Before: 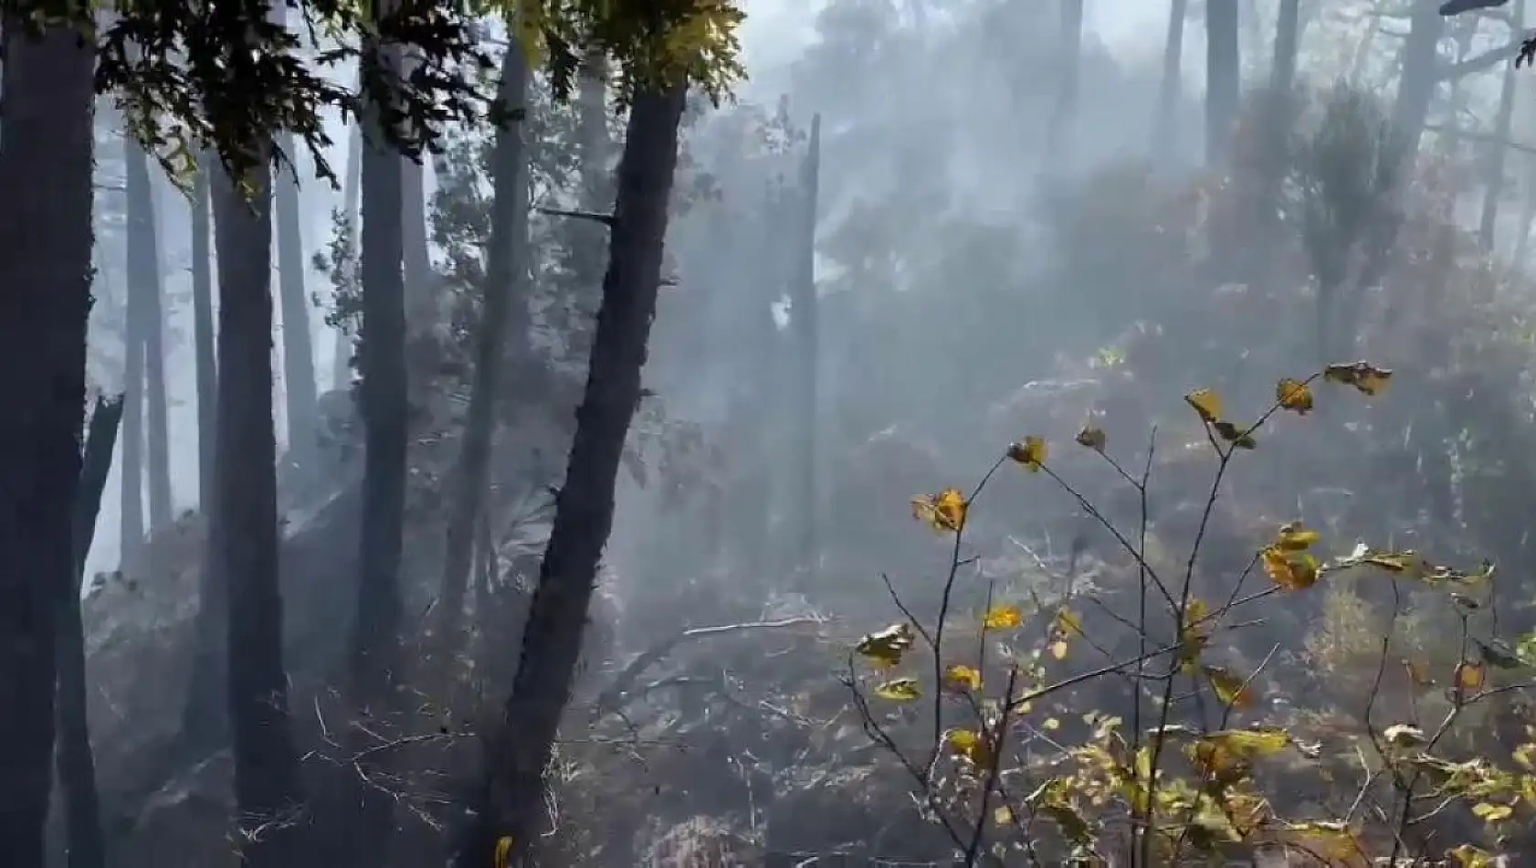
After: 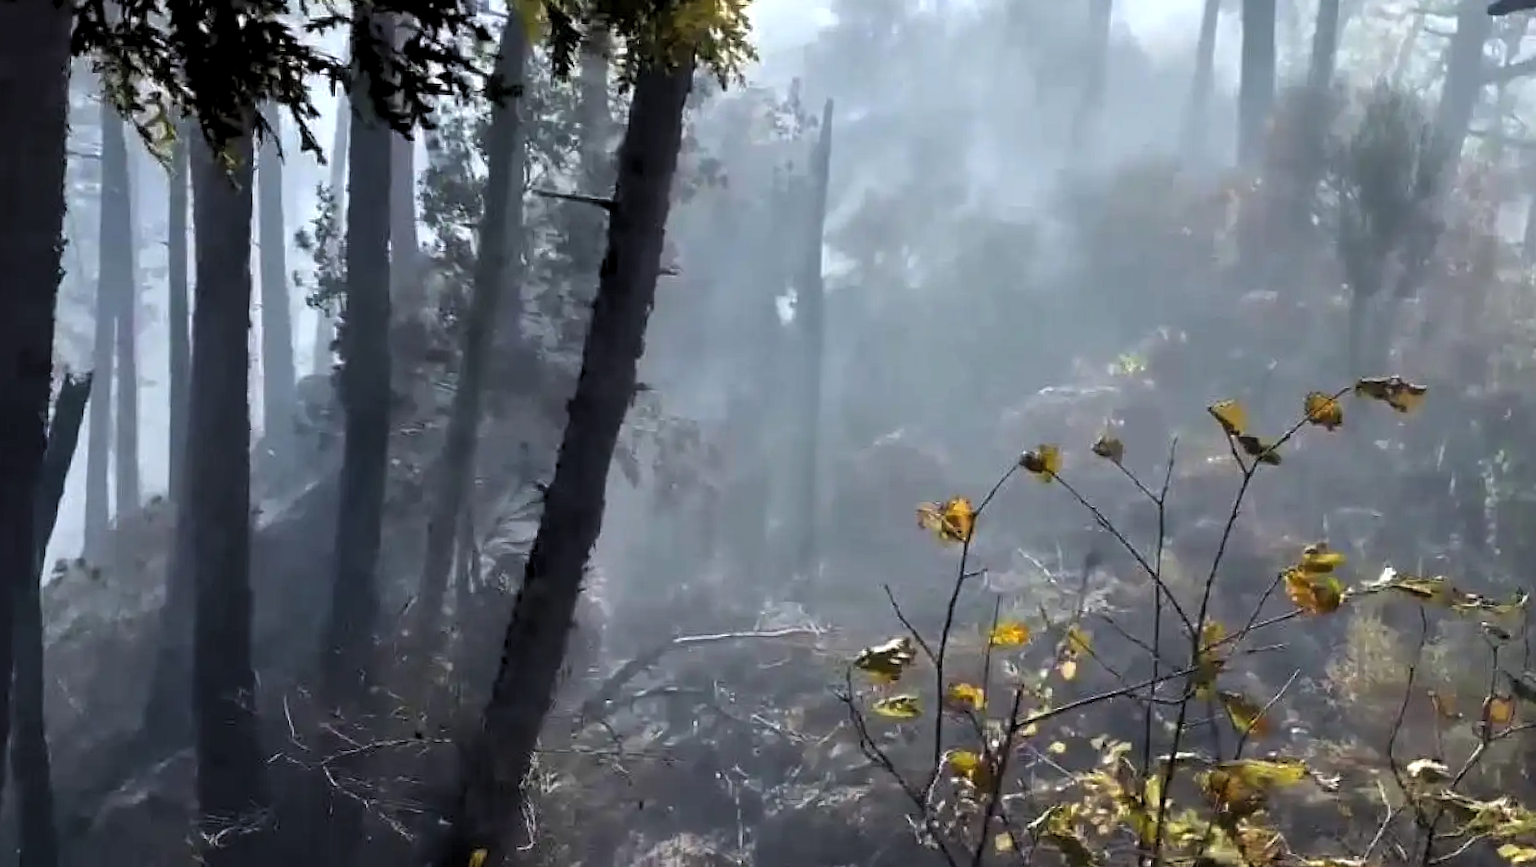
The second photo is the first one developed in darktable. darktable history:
levels: levels [0.055, 0.477, 0.9]
crop and rotate: angle -1.69°
